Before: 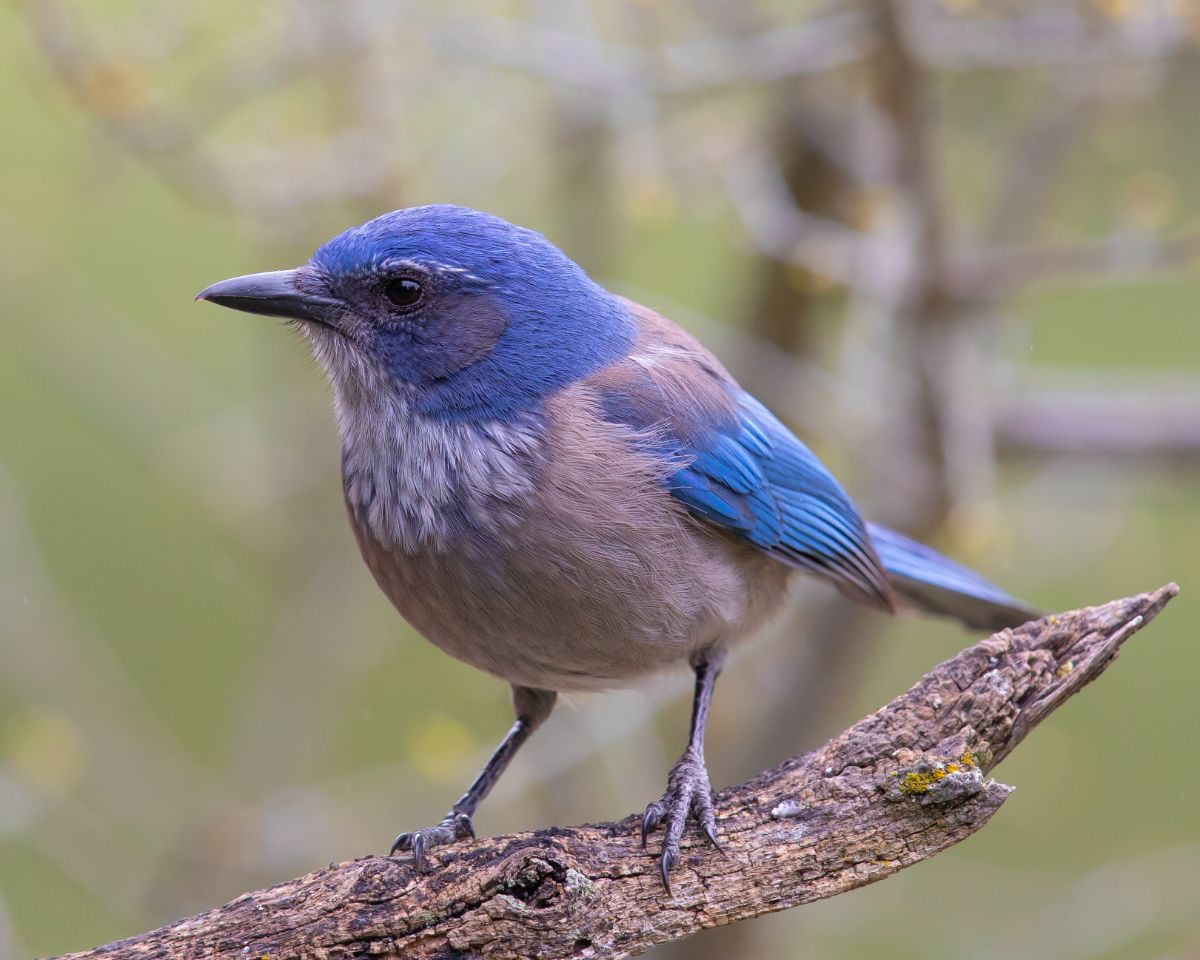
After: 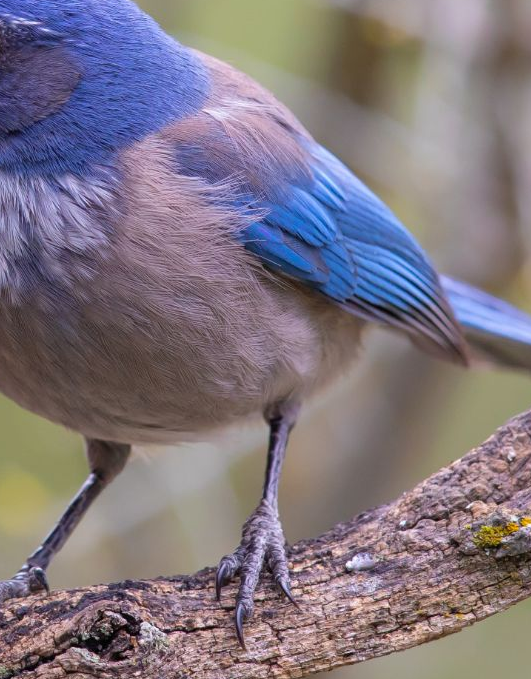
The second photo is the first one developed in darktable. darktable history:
crop: left 35.583%, top 25.809%, right 20.088%, bottom 3.411%
